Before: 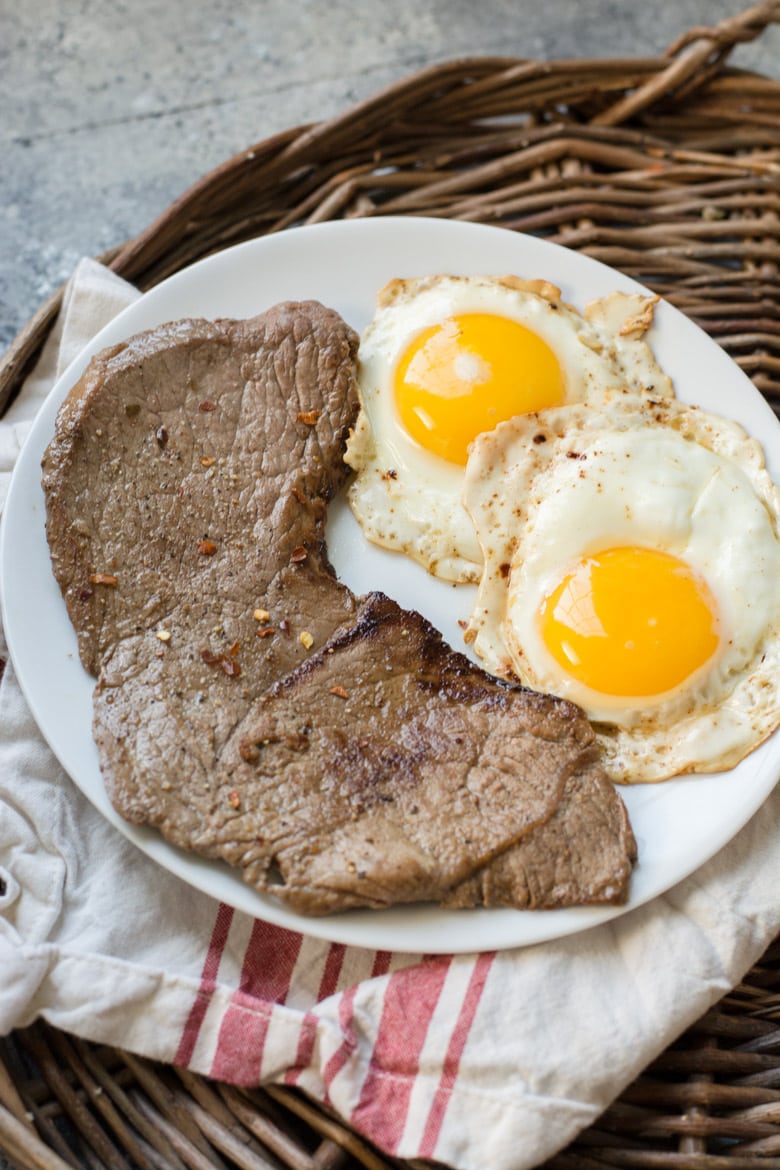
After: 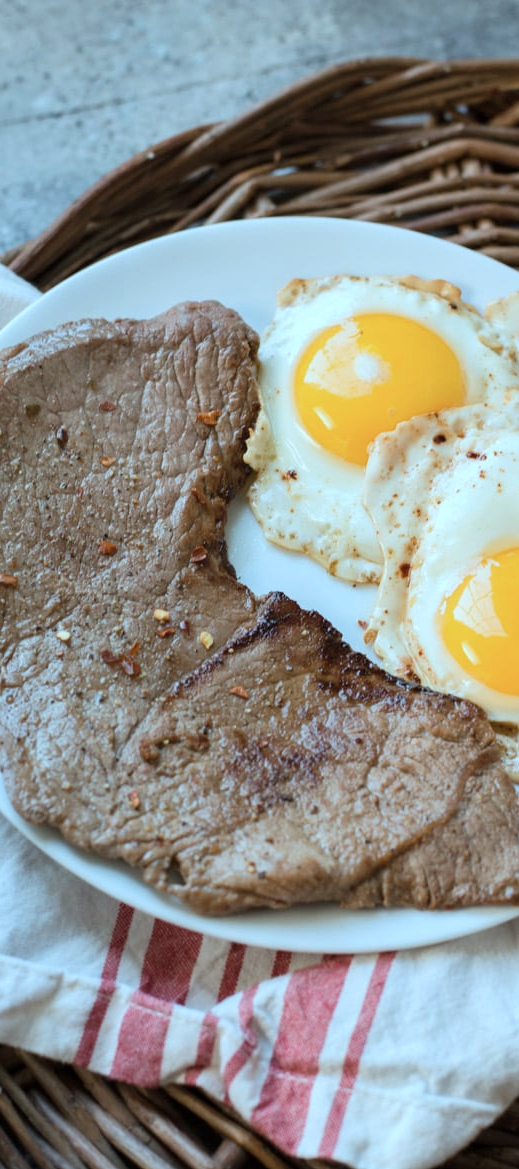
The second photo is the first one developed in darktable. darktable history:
color correction: highlights a* -10.51, highlights b* -18.78
crop and rotate: left 12.827%, right 20.61%
